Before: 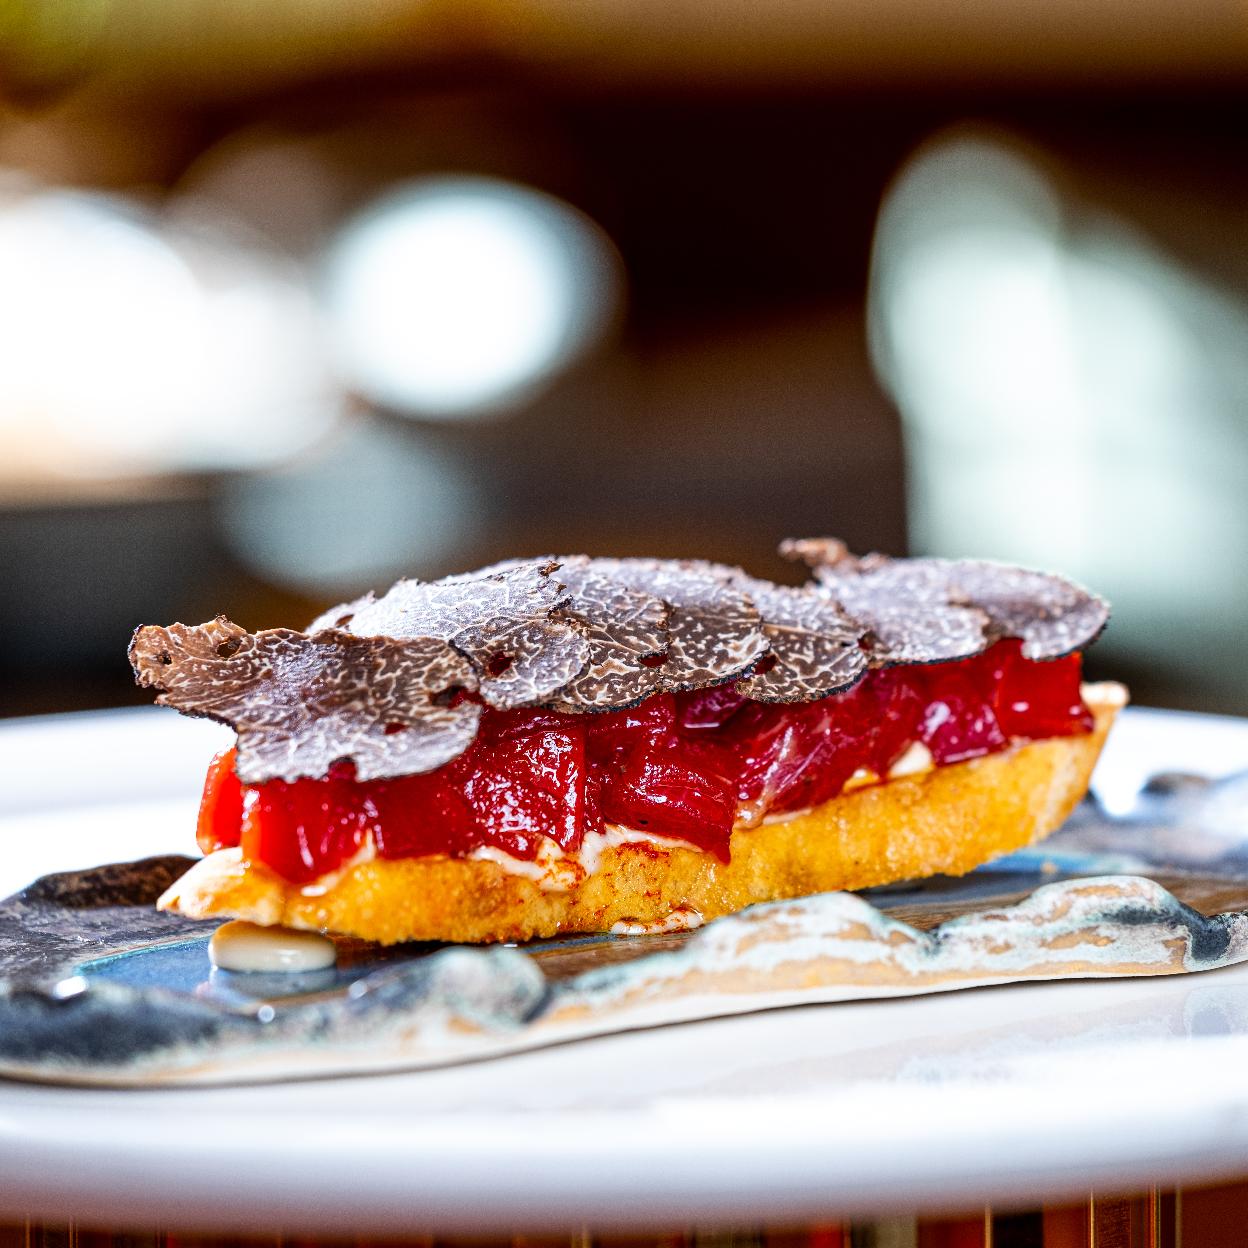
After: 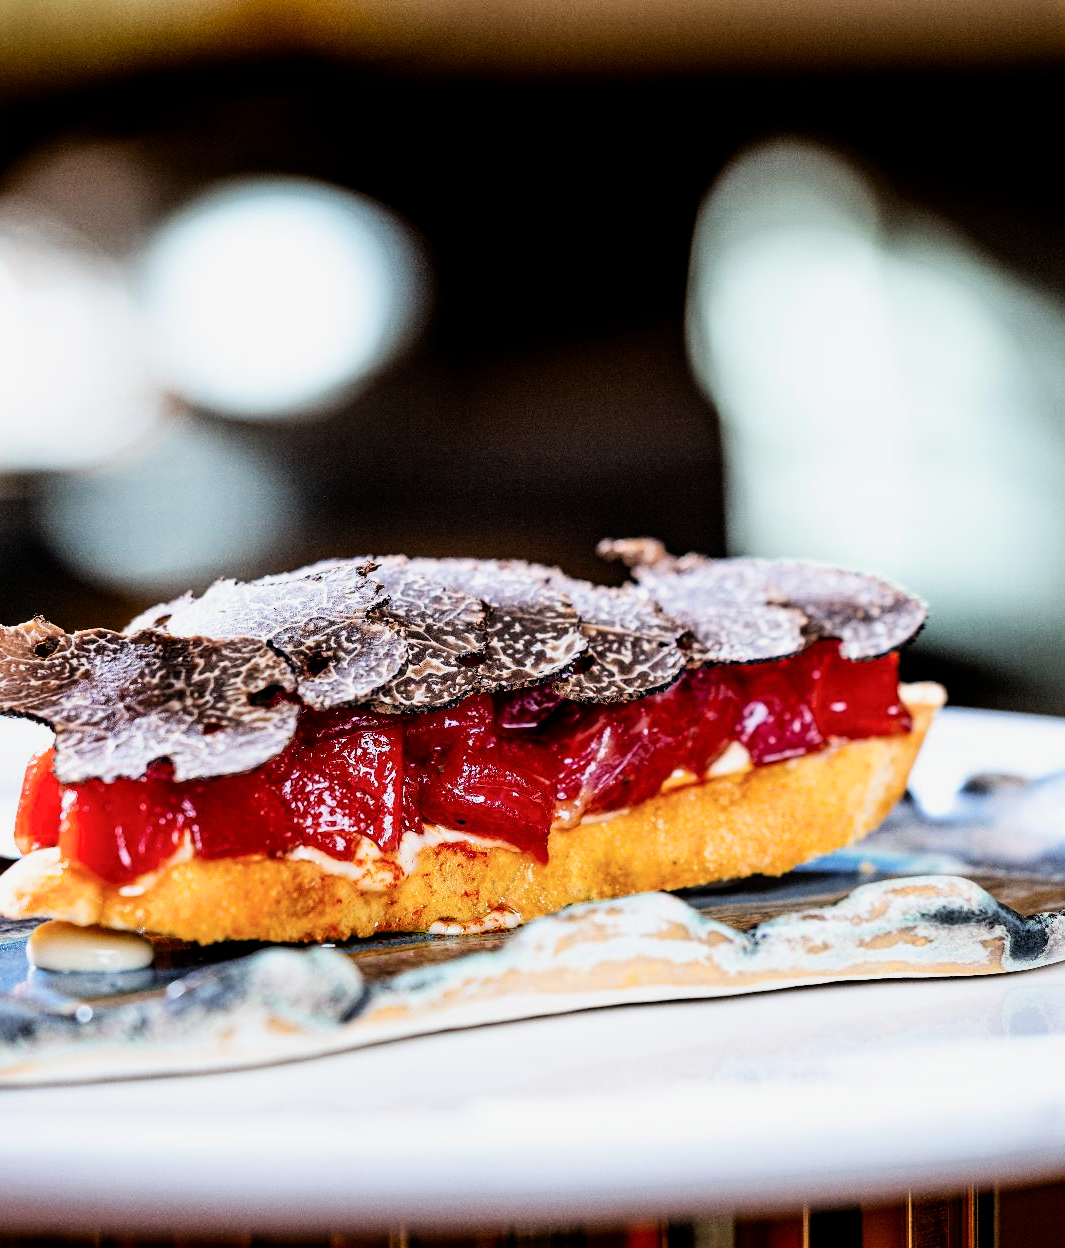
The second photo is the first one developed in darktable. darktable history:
crop and rotate: left 14.584%
filmic rgb: black relative exposure -4 EV, white relative exposure 3 EV, hardness 3.02, contrast 1.5
